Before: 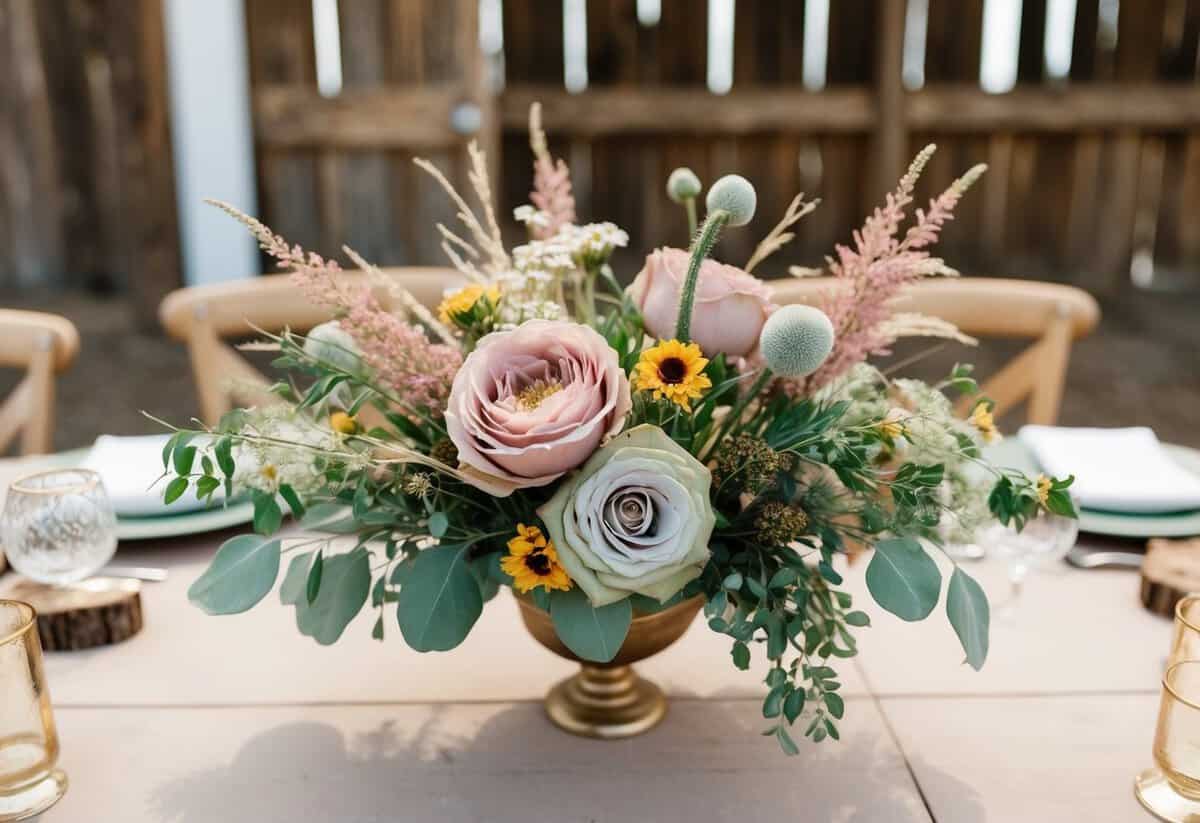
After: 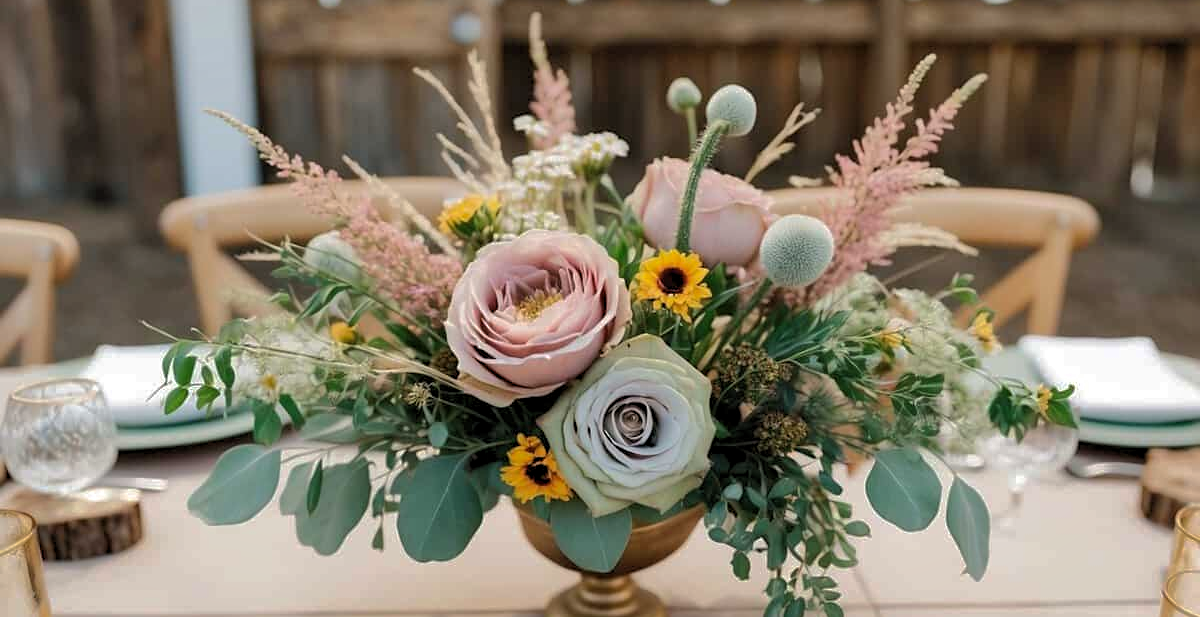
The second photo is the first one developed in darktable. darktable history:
shadows and highlights: shadows 39.35, highlights -60.06
sharpen: amount 0.208
crop: top 11.023%, bottom 13.933%
levels: levels [0.026, 0.507, 0.987]
